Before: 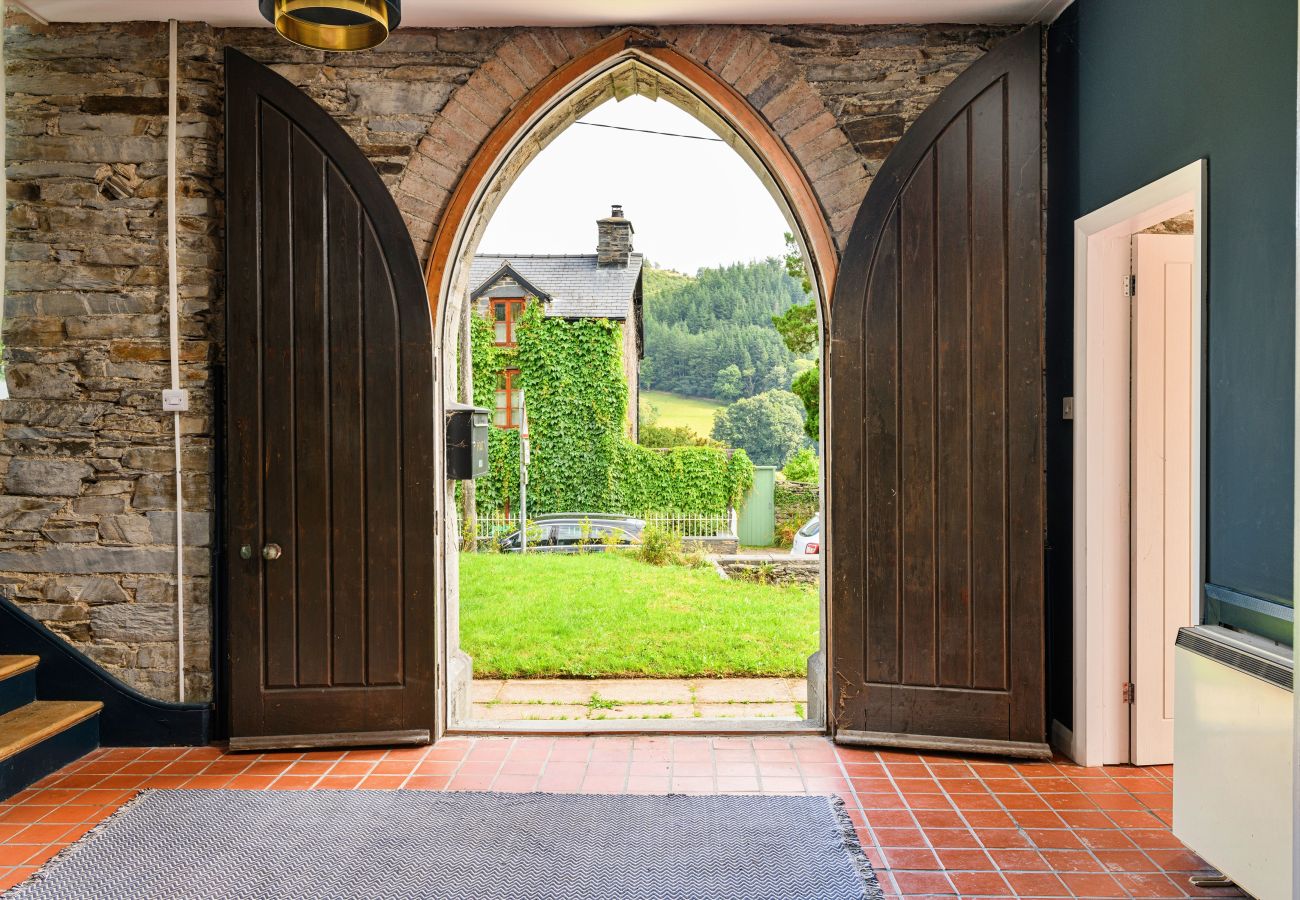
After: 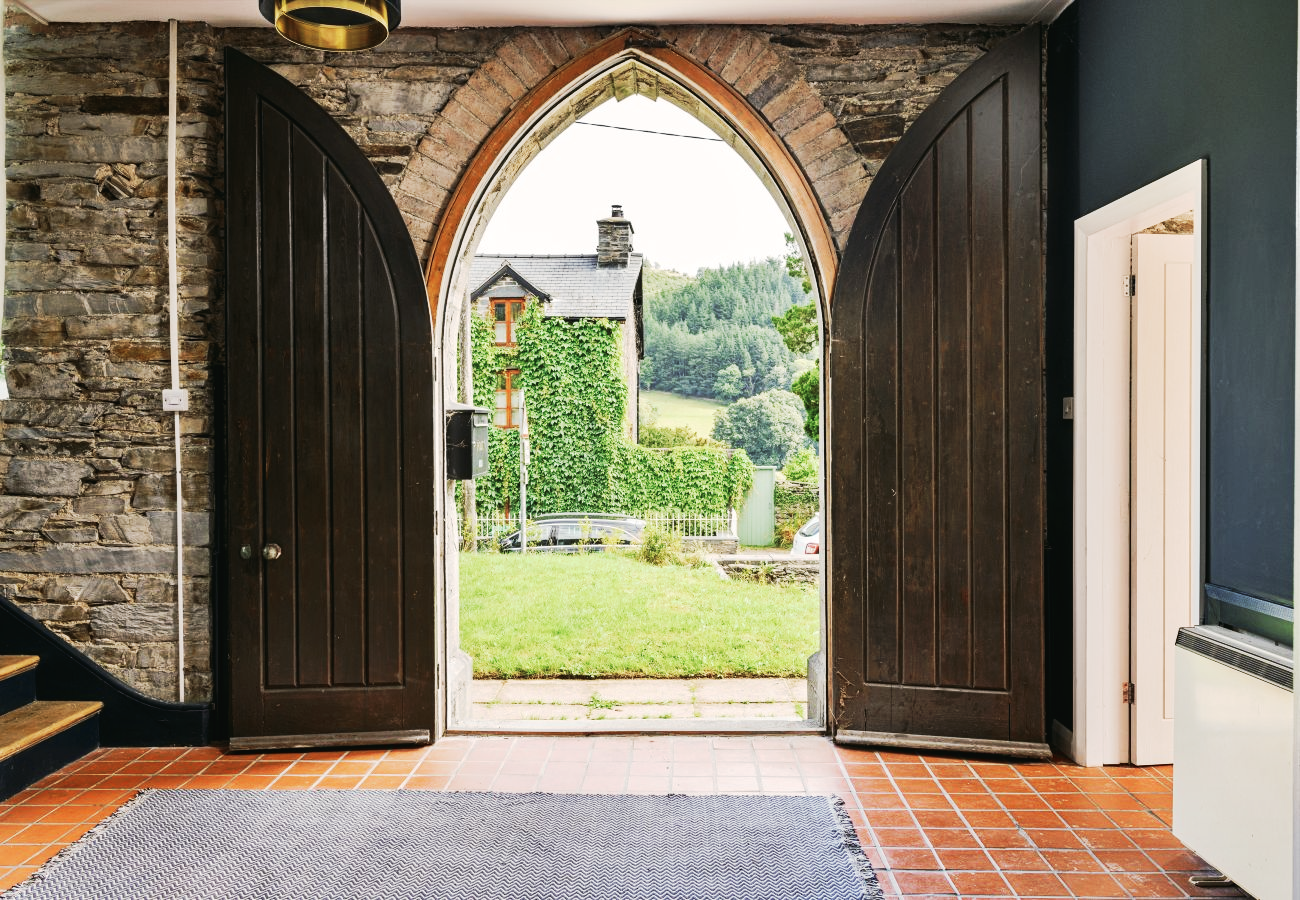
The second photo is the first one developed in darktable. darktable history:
tone curve: curves: ch0 [(0, 0) (0.003, 0.023) (0.011, 0.024) (0.025, 0.026) (0.044, 0.035) (0.069, 0.05) (0.1, 0.071) (0.136, 0.098) (0.177, 0.135) (0.224, 0.172) (0.277, 0.227) (0.335, 0.296) (0.399, 0.372) (0.468, 0.462) (0.543, 0.58) (0.623, 0.697) (0.709, 0.789) (0.801, 0.86) (0.898, 0.918) (1, 1)], preserve colors none
color look up table: target L [94.13, 96, 94.63, 83.34, 77.26, 72.37, 67.51, 56.48, 44.62, 42.75, 37.91, 18.31, 200.28, 89.54, 84.1, 73.65, 67.54, 59.36, 60.47, 52.85, 49.57, 48.7, 44.48, 41.57, 31.05, 16.93, 1.614, 68.53, 69.95, 64.81, 63.05, 56.73, 52.4, 43.08, 32.73, 43.03, 32.82, 26.45, 23.73, 18.16, 17.16, 3.256, 93.48, 86.58, 64.77, 61.9, 61.26, 50.73, 52.53], target a [-17.77, -6.124, -18.66, -43.17, -24.57, -42.23, -10.03, -2.264, -32.79, -7.538, -23.64, -10.38, 0, 2.317, -0.752, 24.96, 9.178, 45.46, 31.39, 56.34, 9.761, 23.87, 44.14, 48.23, 4.347, 26.4, -4.246, 50.92, 17.01, 25.2, 4.492, 69.08, 16.53, 26.21, 45.1, 52.01, 26.9, 47.01, 39.66, 7.893, 30.38, 27.18, -9.57, -35.69, -22.52, -17.62, -29.27, -3.53, -8.78], target b [64.28, 4.655, 25.63, 8.942, 18.73, 43.51, 44.39, 5.978, 27.71, 28.58, 7.622, 4.731, 0, 13.67, 48.04, 16.38, 25.99, 5.411, 50.25, 30.78, 37.28, 17.16, 20.95, 48.94, 3.242, 25.5, 2.455, -29.52, -27.32, -1.879, -13.14, -33.88, -48.07, -19.79, -75.65, -8.779, -55.72, -49.23, -31.82, -27.64, -7.57, -34.26, -4.834, -9.535, -32.25, -21.15, -4.358, -33.89, -11.86], num patches 49
